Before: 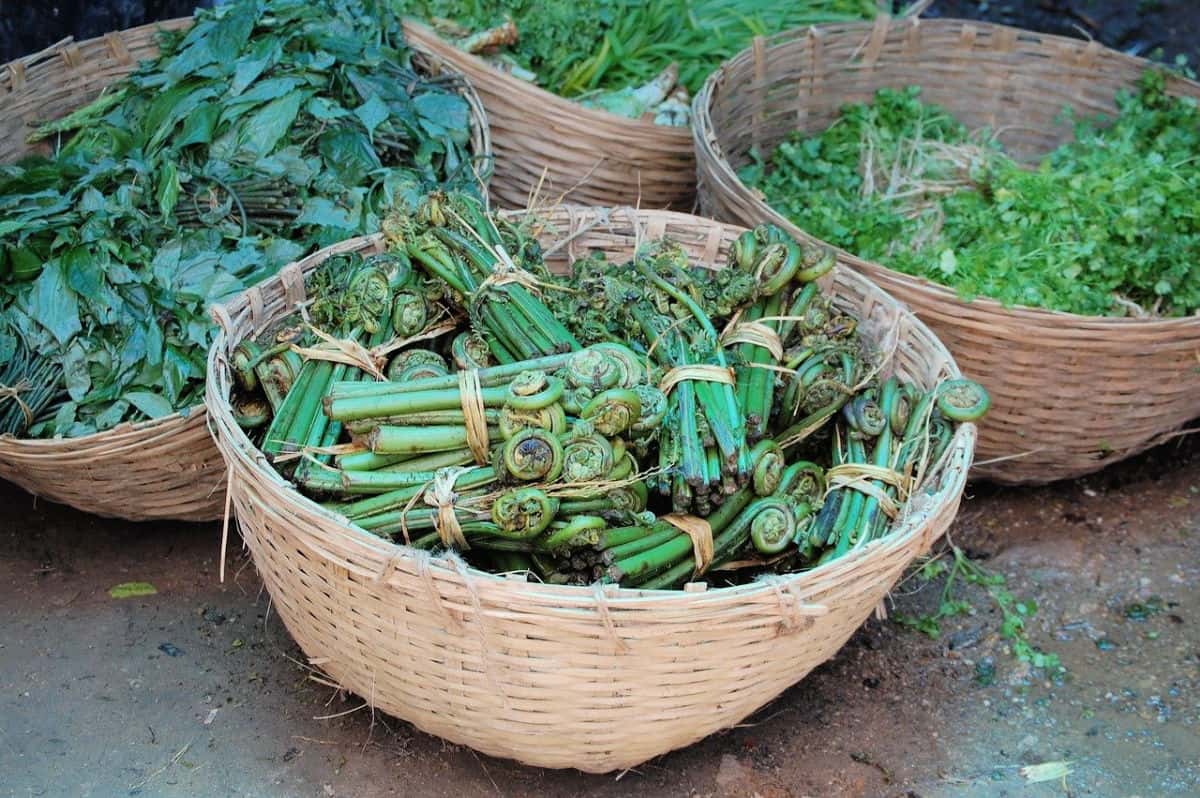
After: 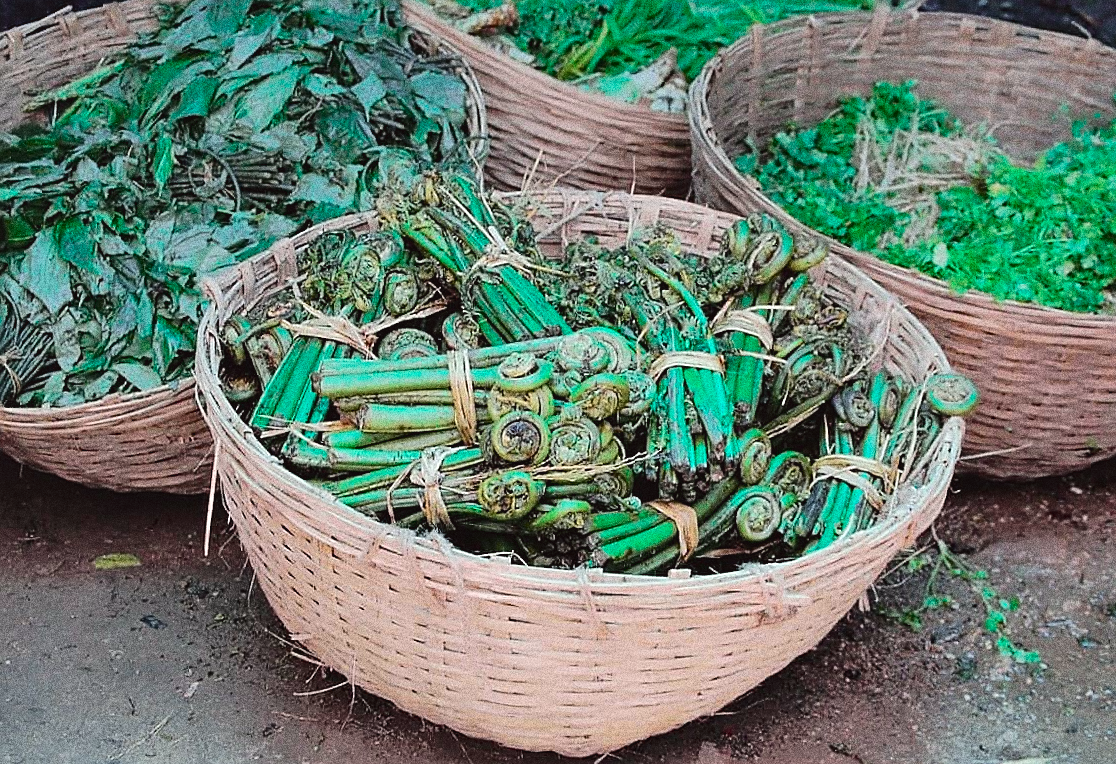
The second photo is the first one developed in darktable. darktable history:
color balance: input saturation 99%
rotate and perspective: rotation 1.57°, crop left 0.018, crop right 0.982, crop top 0.039, crop bottom 0.961
crop and rotate: right 5.167%
tone curve: curves: ch0 [(0, 0.032) (0.094, 0.08) (0.265, 0.208) (0.41, 0.417) (0.498, 0.496) (0.638, 0.673) (0.845, 0.828) (0.994, 0.964)]; ch1 [(0, 0) (0.161, 0.092) (0.37, 0.302) (0.417, 0.434) (0.492, 0.502) (0.576, 0.589) (0.644, 0.638) (0.725, 0.765) (1, 1)]; ch2 [(0, 0) (0.352, 0.403) (0.45, 0.469) (0.521, 0.515) (0.55, 0.528) (0.589, 0.576) (1, 1)], color space Lab, independent channels, preserve colors none
sharpen: radius 1.4, amount 1.25, threshold 0.7
shadows and highlights: shadows 60, highlights -60.23, soften with gaussian
grain: coarseness 10.62 ISO, strength 55.56%
